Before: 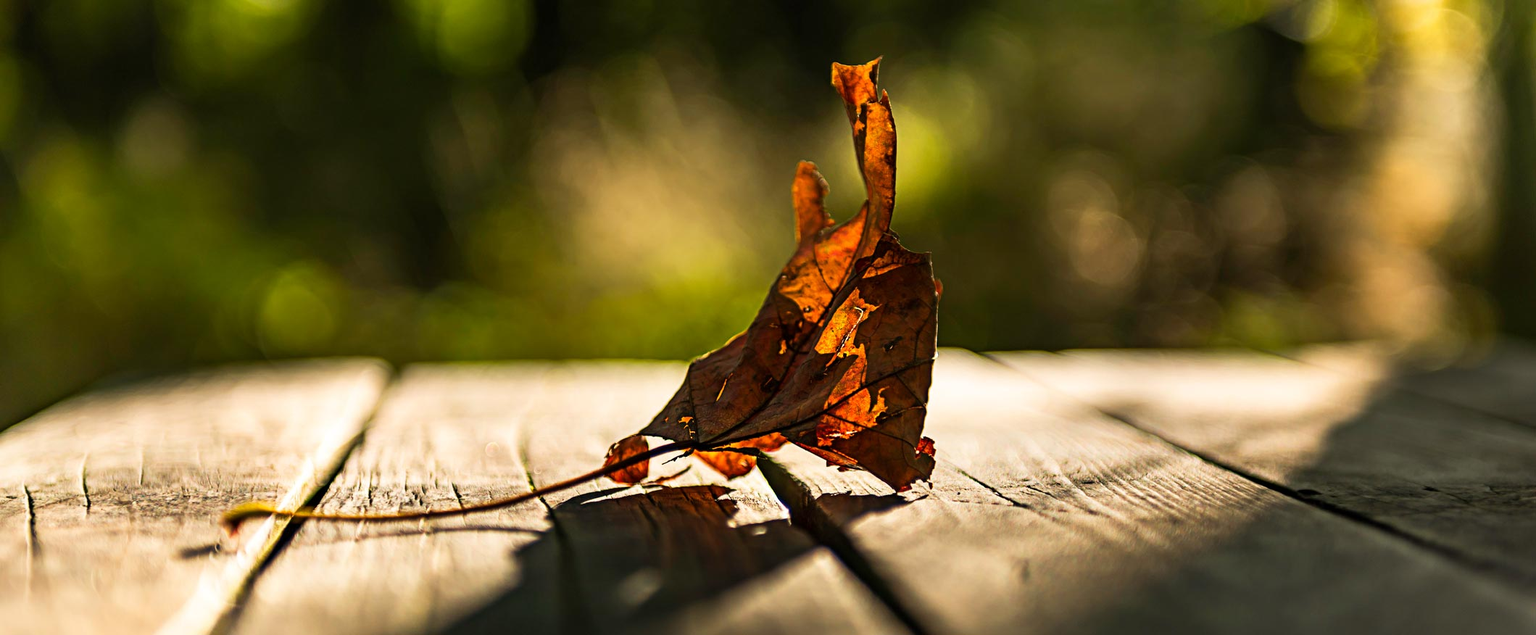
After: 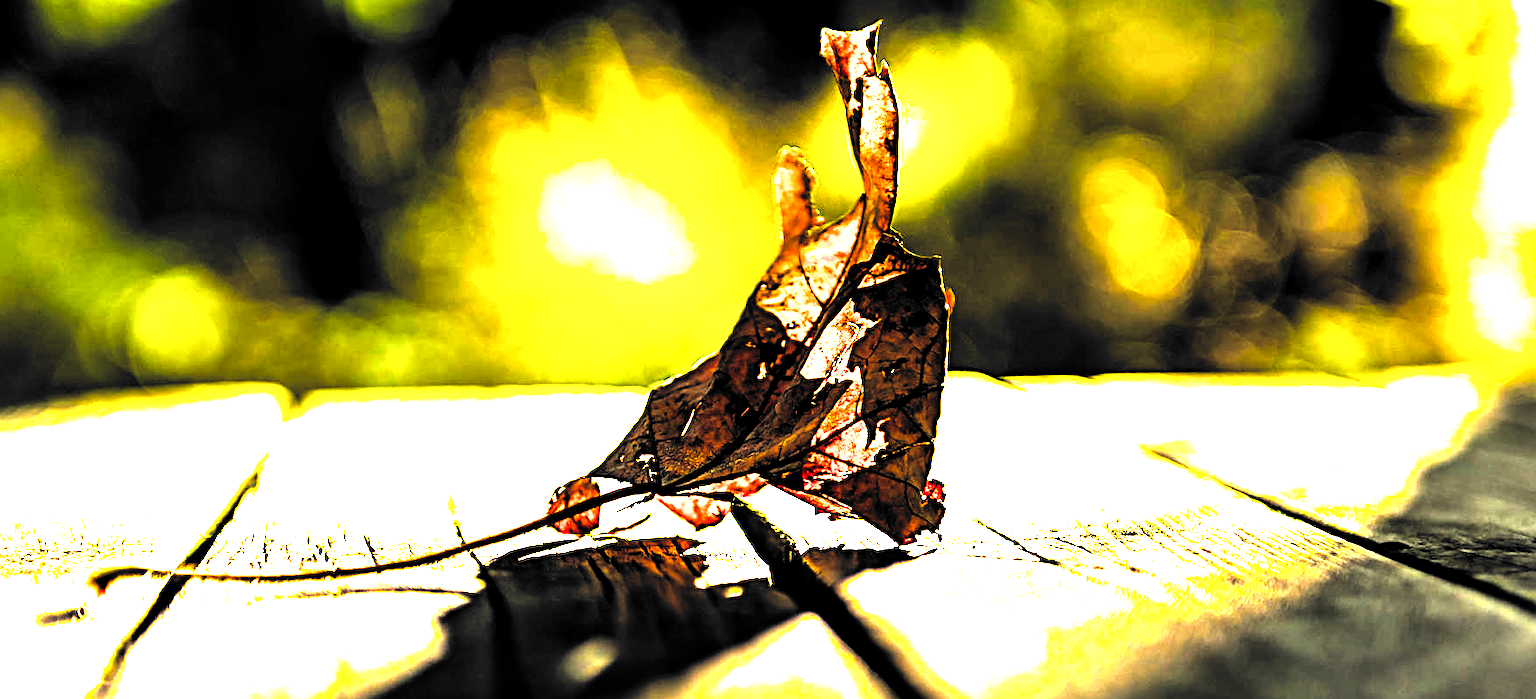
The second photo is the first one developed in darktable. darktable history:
exposure: black level correction 0, exposure 0.949 EV, compensate highlight preservation false
filmic rgb: black relative exposure -5.02 EV, white relative exposure 3.96 EV, threshold 3.04 EV, hardness 2.9, contrast 1.3, highlights saturation mix -29.68%, color science v6 (2022), enable highlight reconstruction true
sharpen: on, module defaults
contrast brightness saturation: saturation -0.098
crop: left 9.775%, top 6.218%, right 7.126%, bottom 2.34%
local contrast: mode bilateral grid, contrast 19, coarseness 49, detail 130%, midtone range 0.2
color balance rgb: perceptual saturation grading › global saturation 60.037%, perceptual saturation grading › highlights 20.711%, perceptual saturation grading › shadows -49.828%, perceptual brilliance grading › global brilliance 15.116%, perceptual brilliance grading › shadows -35.528%, global vibrance 14.173%
levels: levels [0, 0.281, 0.562]
